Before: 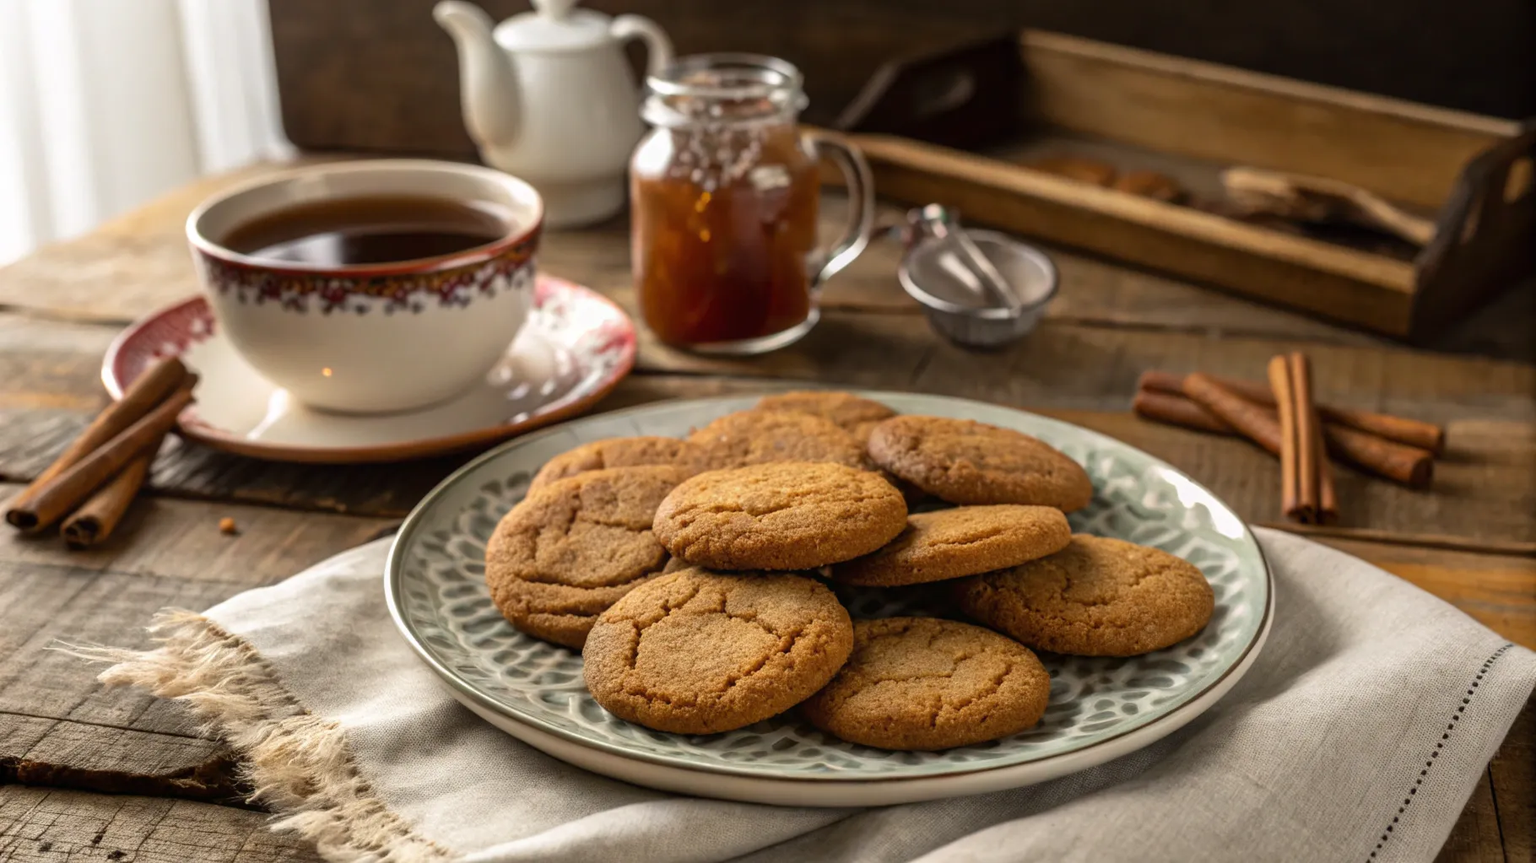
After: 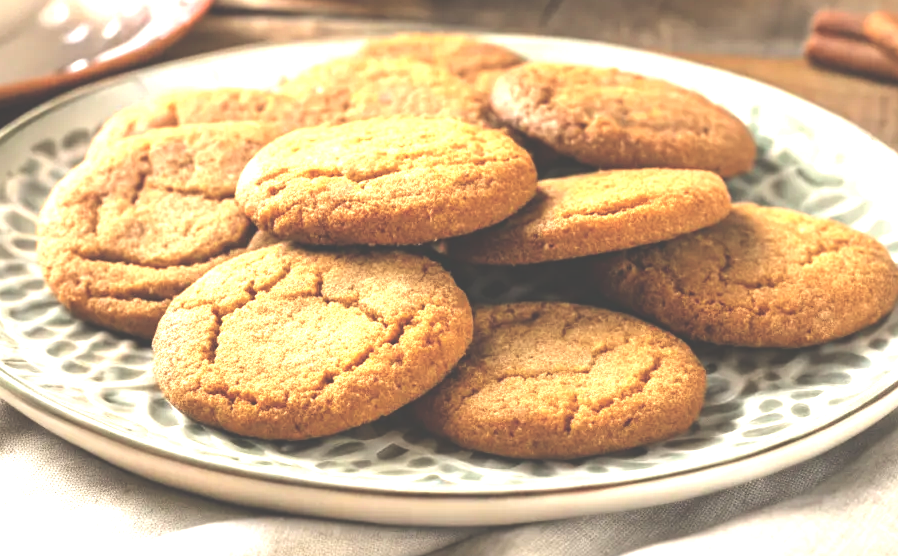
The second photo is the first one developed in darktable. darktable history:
exposure: black level correction -0.023, exposure 1.396 EV, compensate highlight preservation false
crop: left 29.592%, top 42.13%, right 21.022%, bottom 3.481%
tone equalizer: -8 EV -0.387 EV, -7 EV -0.399 EV, -6 EV -0.338 EV, -5 EV -0.223 EV, -3 EV 0.216 EV, -2 EV 0.313 EV, -1 EV 0.388 EV, +0 EV 0.412 EV, edges refinement/feathering 500, mask exposure compensation -1.57 EV, preserve details no
